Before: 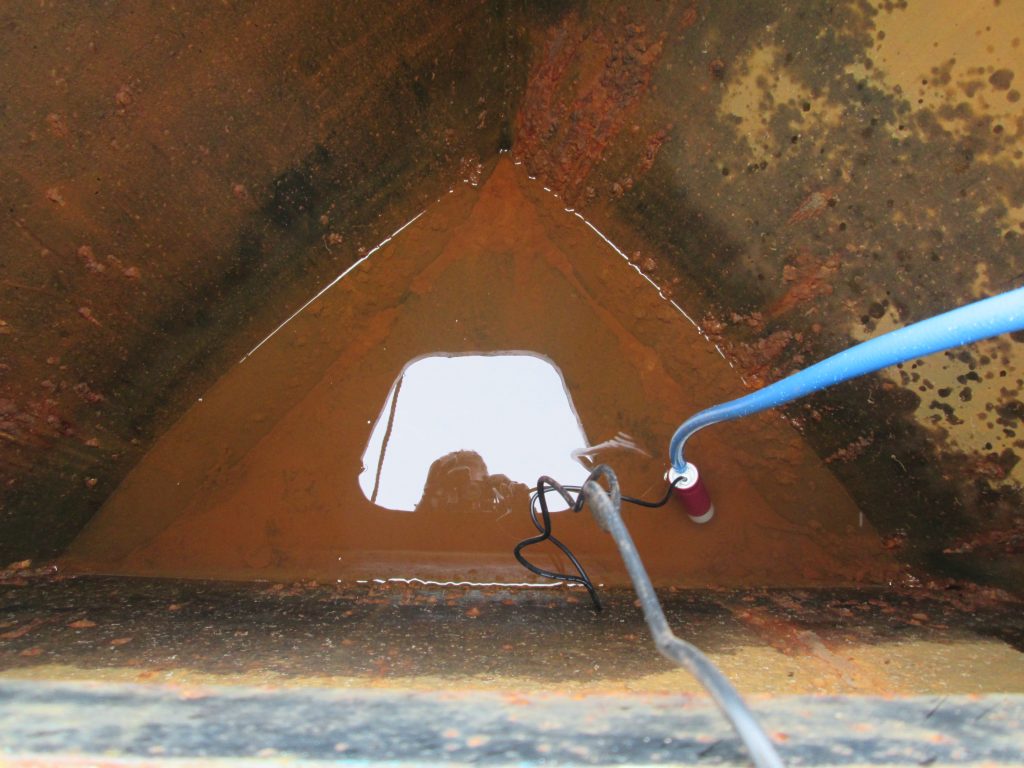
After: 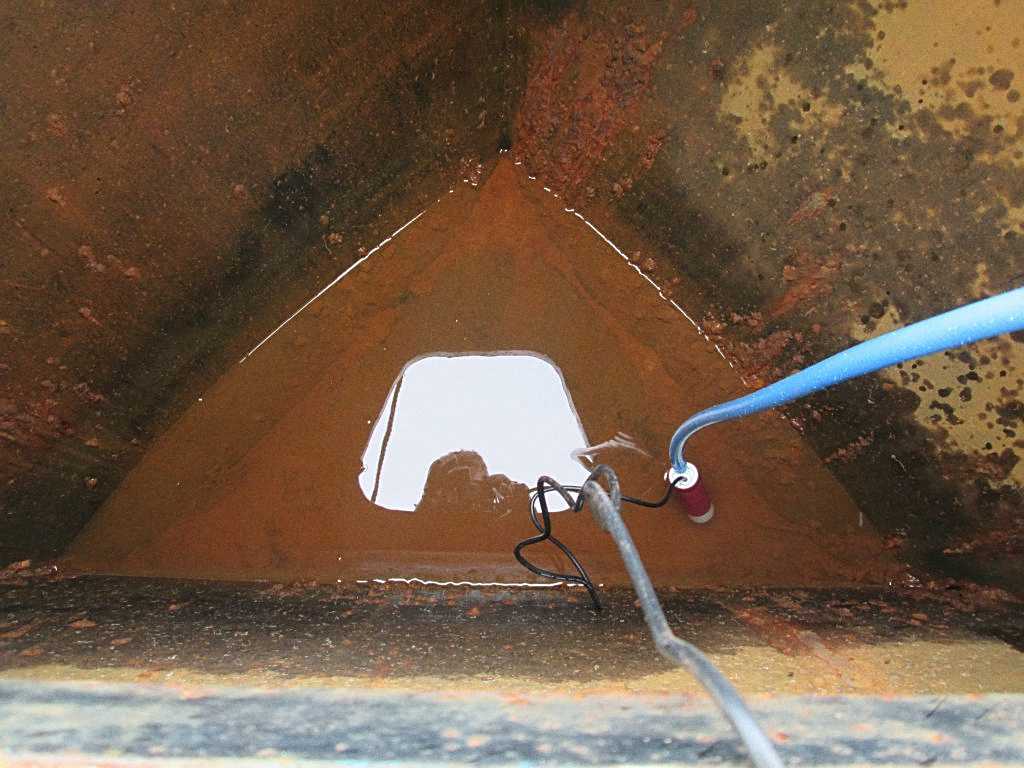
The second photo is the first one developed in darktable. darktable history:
sharpen: on, module defaults
contrast brightness saturation: saturation -0.05
tone equalizer: on, module defaults
grain: coarseness 0.09 ISO
rotate and perspective: crop left 0, crop top 0
